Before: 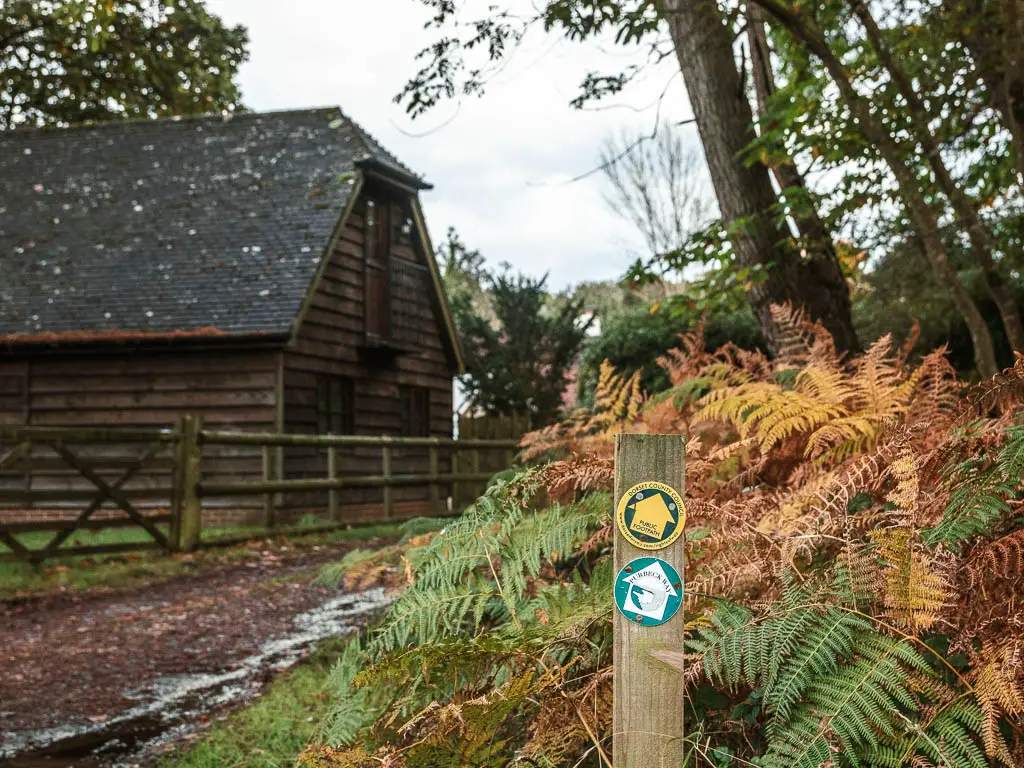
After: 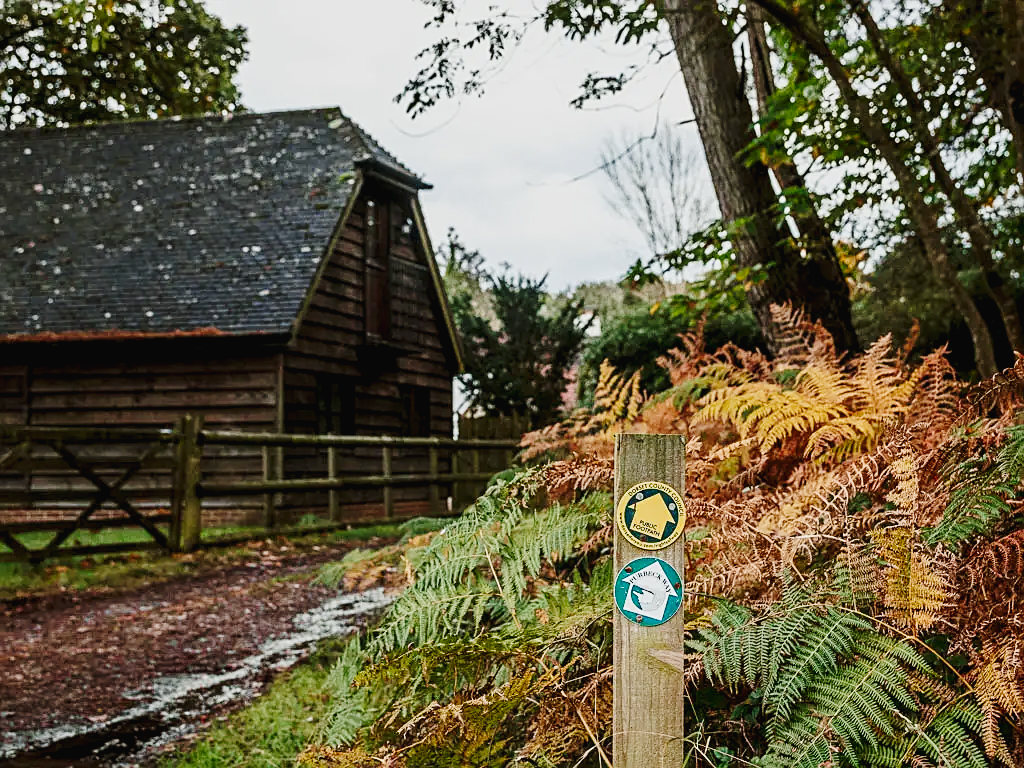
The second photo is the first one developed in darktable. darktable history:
sharpen: on, module defaults
tone curve: curves: ch0 [(0, 0.019) (0.204, 0.162) (0.491, 0.519) (0.748, 0.765) (1, 0.919)]; ch1 [(0, 0) (0.179, 0.173) (0.322, 0.32) (0.442, 0.447) (0.496, 0.504) (0.566, 0.585) (0.761, 0.803) (1, 1)]; ch2 [(0, 0) (0.434, 0.447) (0.483, 0.487) (0.555, 0.563) (0.697, 0.68) (1, 1)], preserve colors none
exposure: black level correction 0.009, compensate highlight preservation false
